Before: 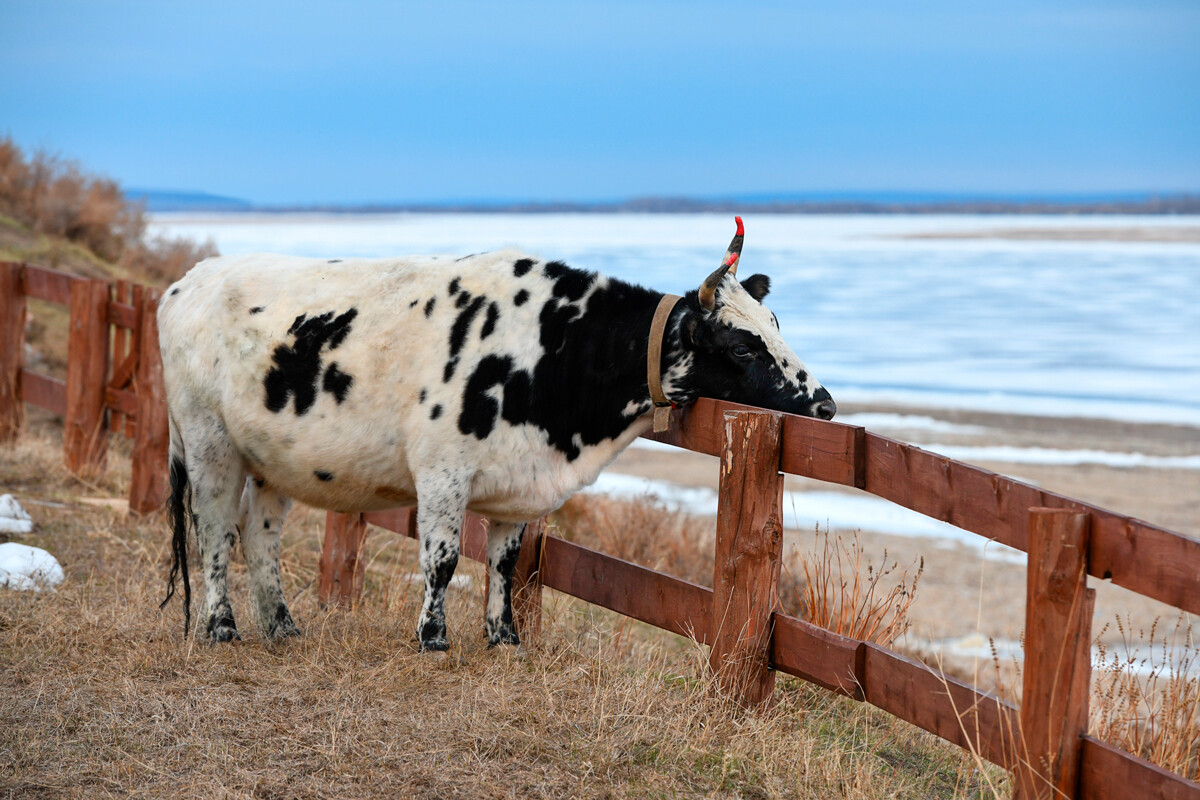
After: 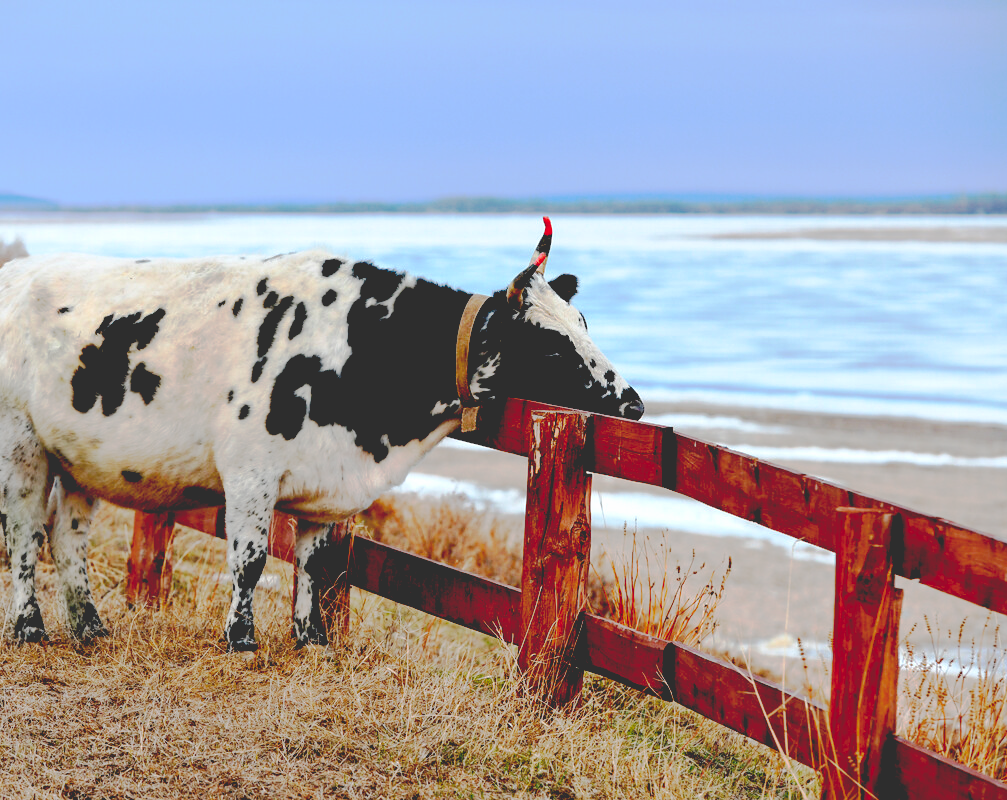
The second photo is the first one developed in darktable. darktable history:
crop: left 16.027%
base curve: curves: ch0 [(0.065, 0.026) (0.236, 0.358) (0.53, 0.546) (0.777, 0.841) (0.924, 0.992)], preserve colors none
